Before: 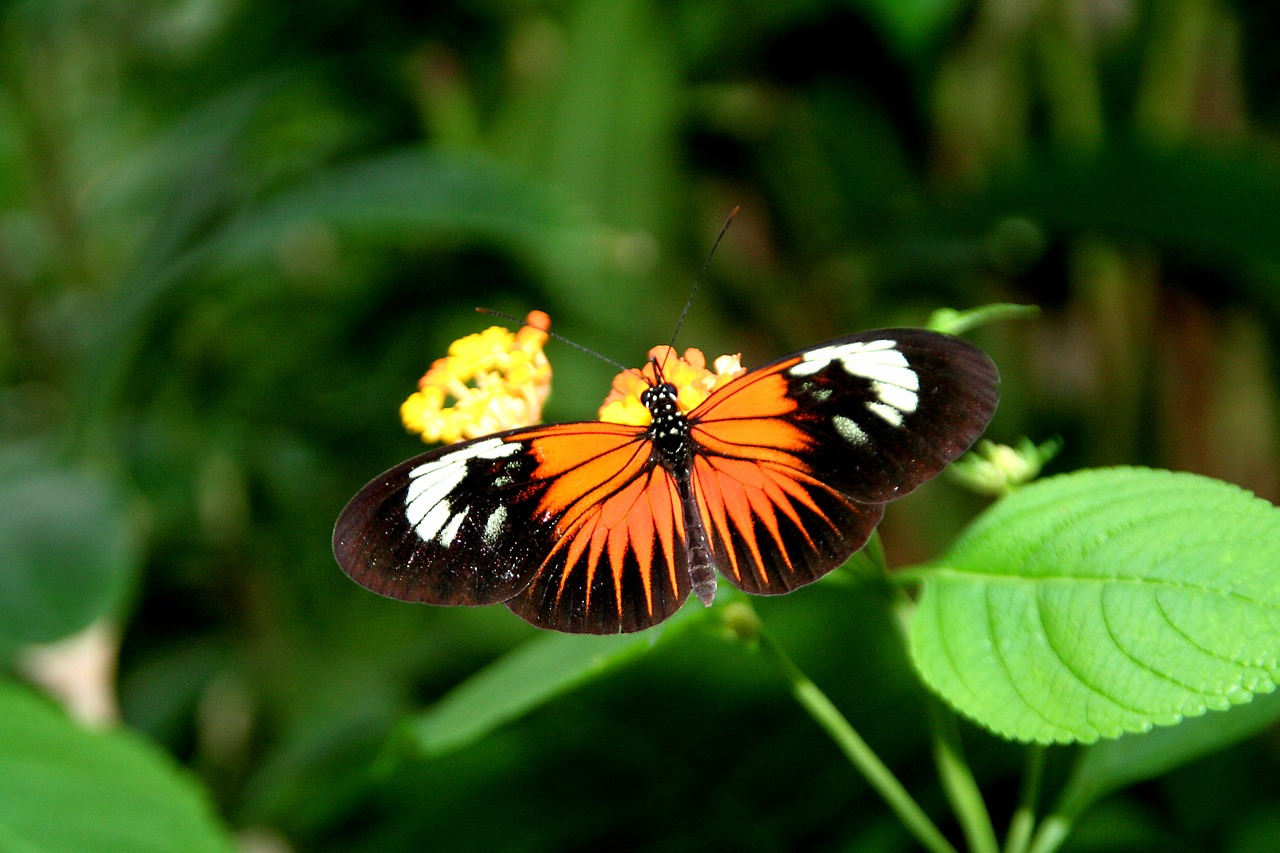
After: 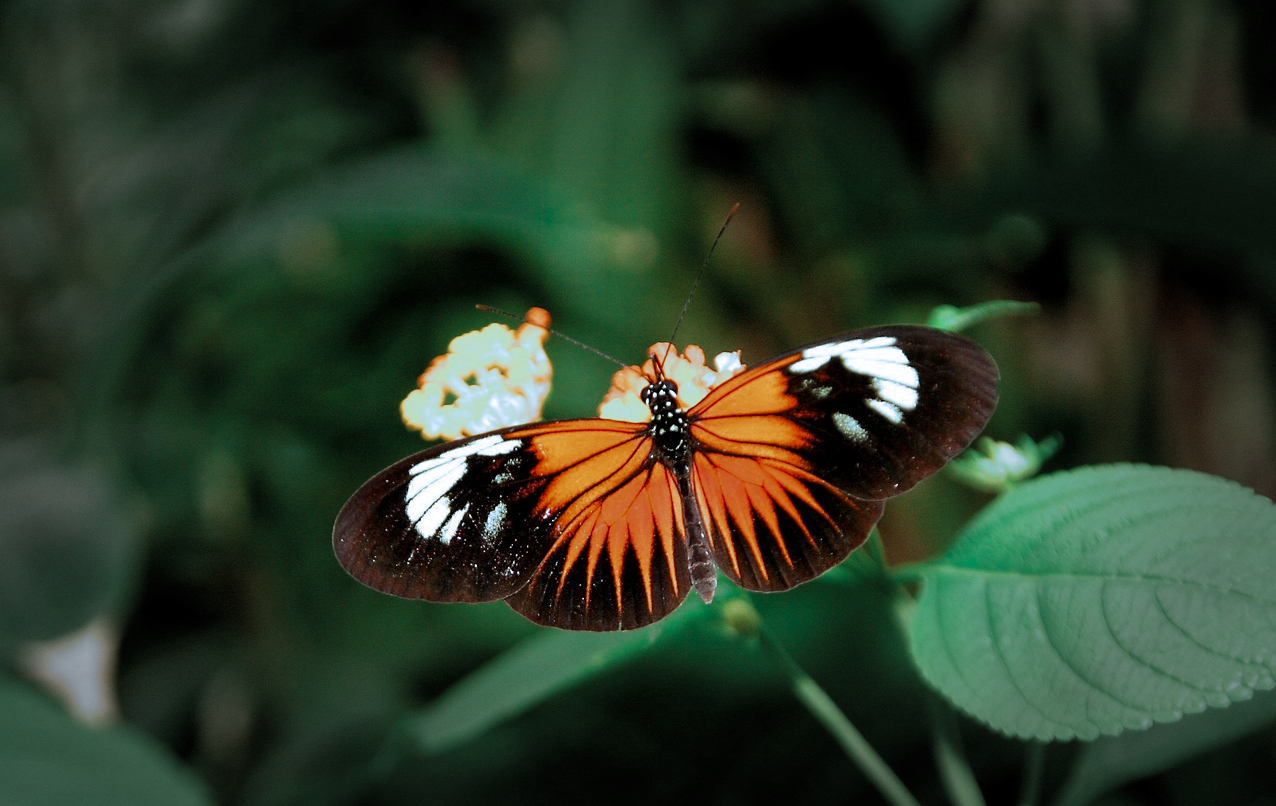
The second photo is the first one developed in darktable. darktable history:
split-toning: shadows › hue 351.18°, shadows › saturation 0.86, highlights › hue 218.82°, highlights › saturation 0.73, balance -19.167
crop: top 0.448%, right 0.264%, bottom 5.045%
vignetting: fall-off start 48.41%, automatic ratio true, width/height ratio 1.29, unbound false
color zones: curves: ch0 [(0, 0.5) (0.125, 0.4) (0.25, 0.5) (0.375, 0.4) (0.5, 0.4) (0.625, 0.6) (0.75, 0.6) (0.875, 0.5)]; ch1 [(0, 0.35) (0.125, 0.45) (0.25, 0.35) (0.375, 0.35) (0.5, 0.35) (0.625, 0.35) (0.75, 0.45) (0.875, 0.35)]; ch2 [(0, 0.6) (0.125, 0.5) (0.25, 0.5) (0.375, 0.6) (0.5, 0.6) (0.625, 0.5) (0.75, 0.5) (0.875, 0.5)]
